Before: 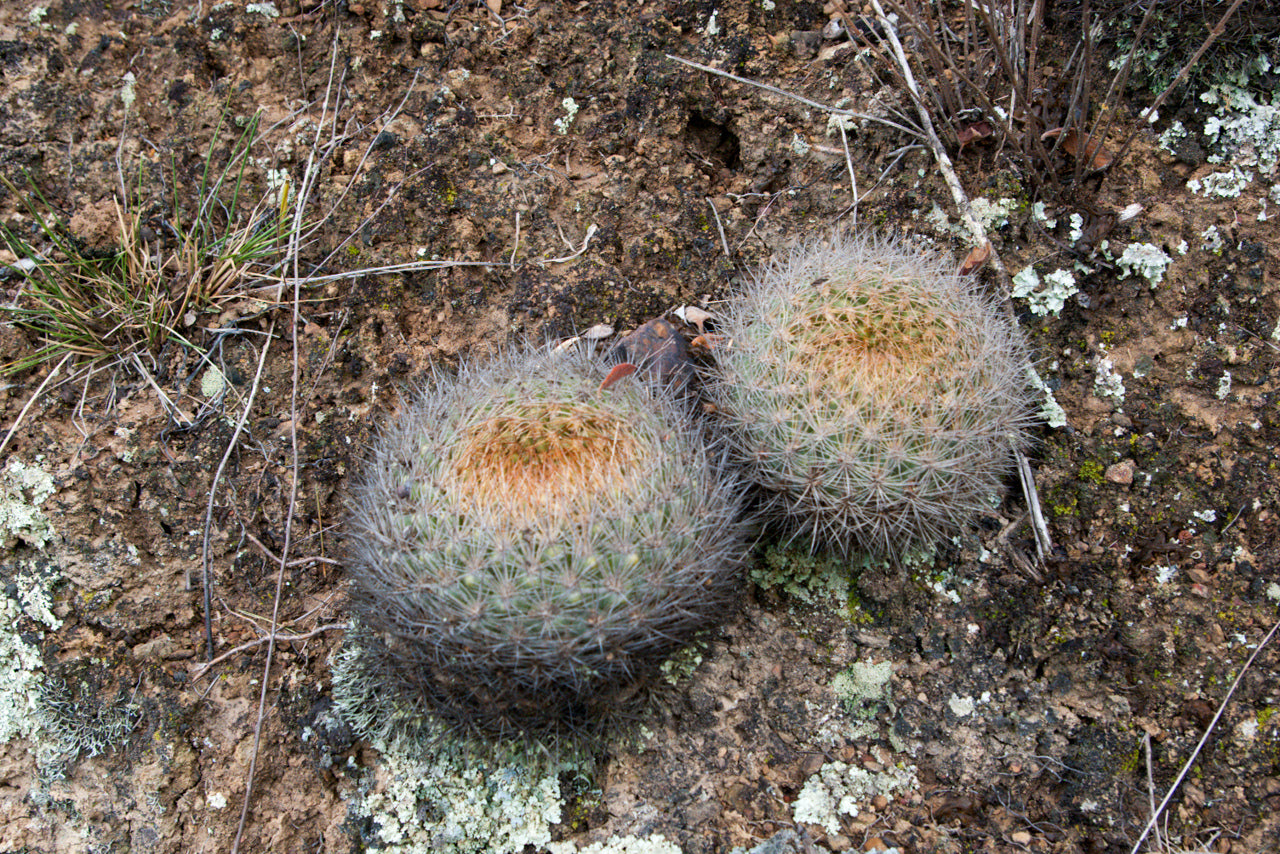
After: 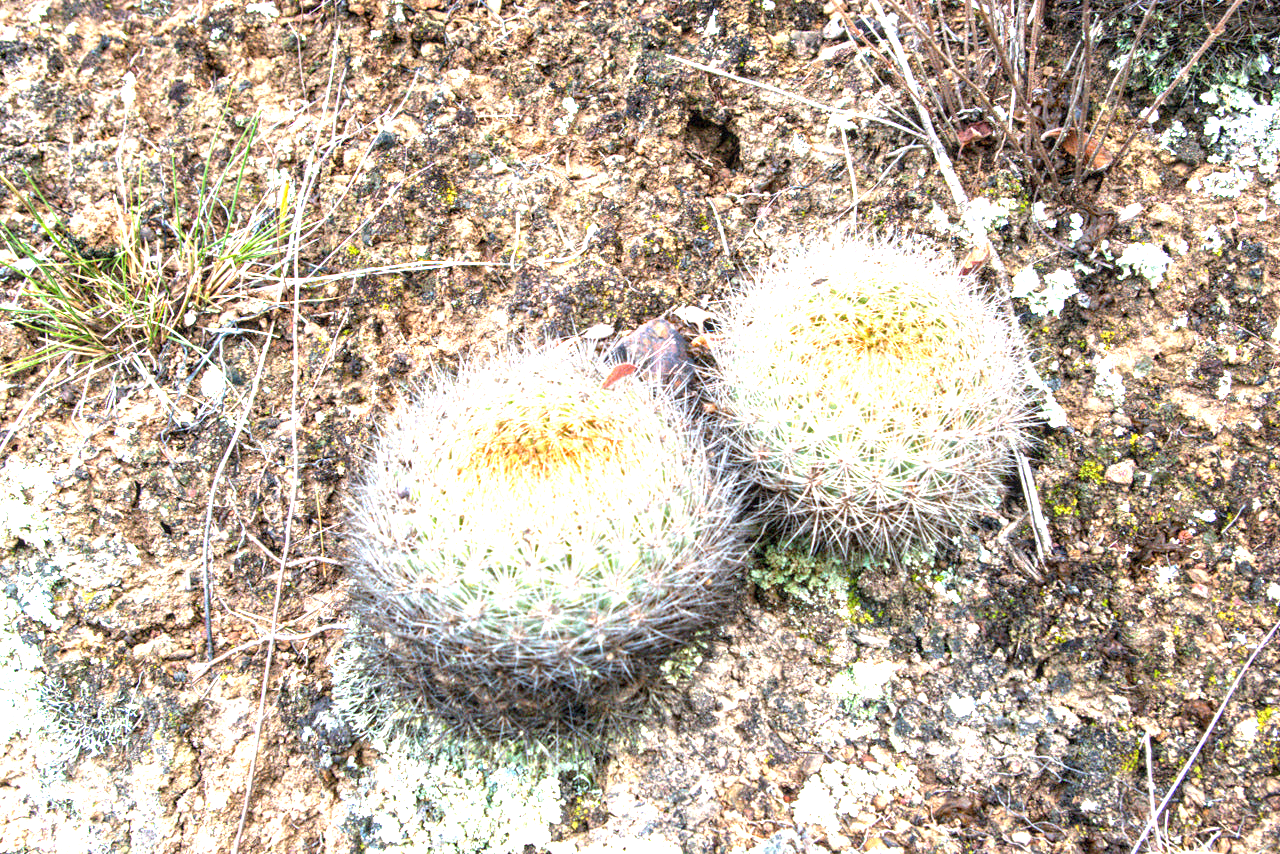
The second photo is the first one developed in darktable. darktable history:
exposure: exposure 1.991 EV, compensate highlight preservation false
local contrast: on, module defaults
